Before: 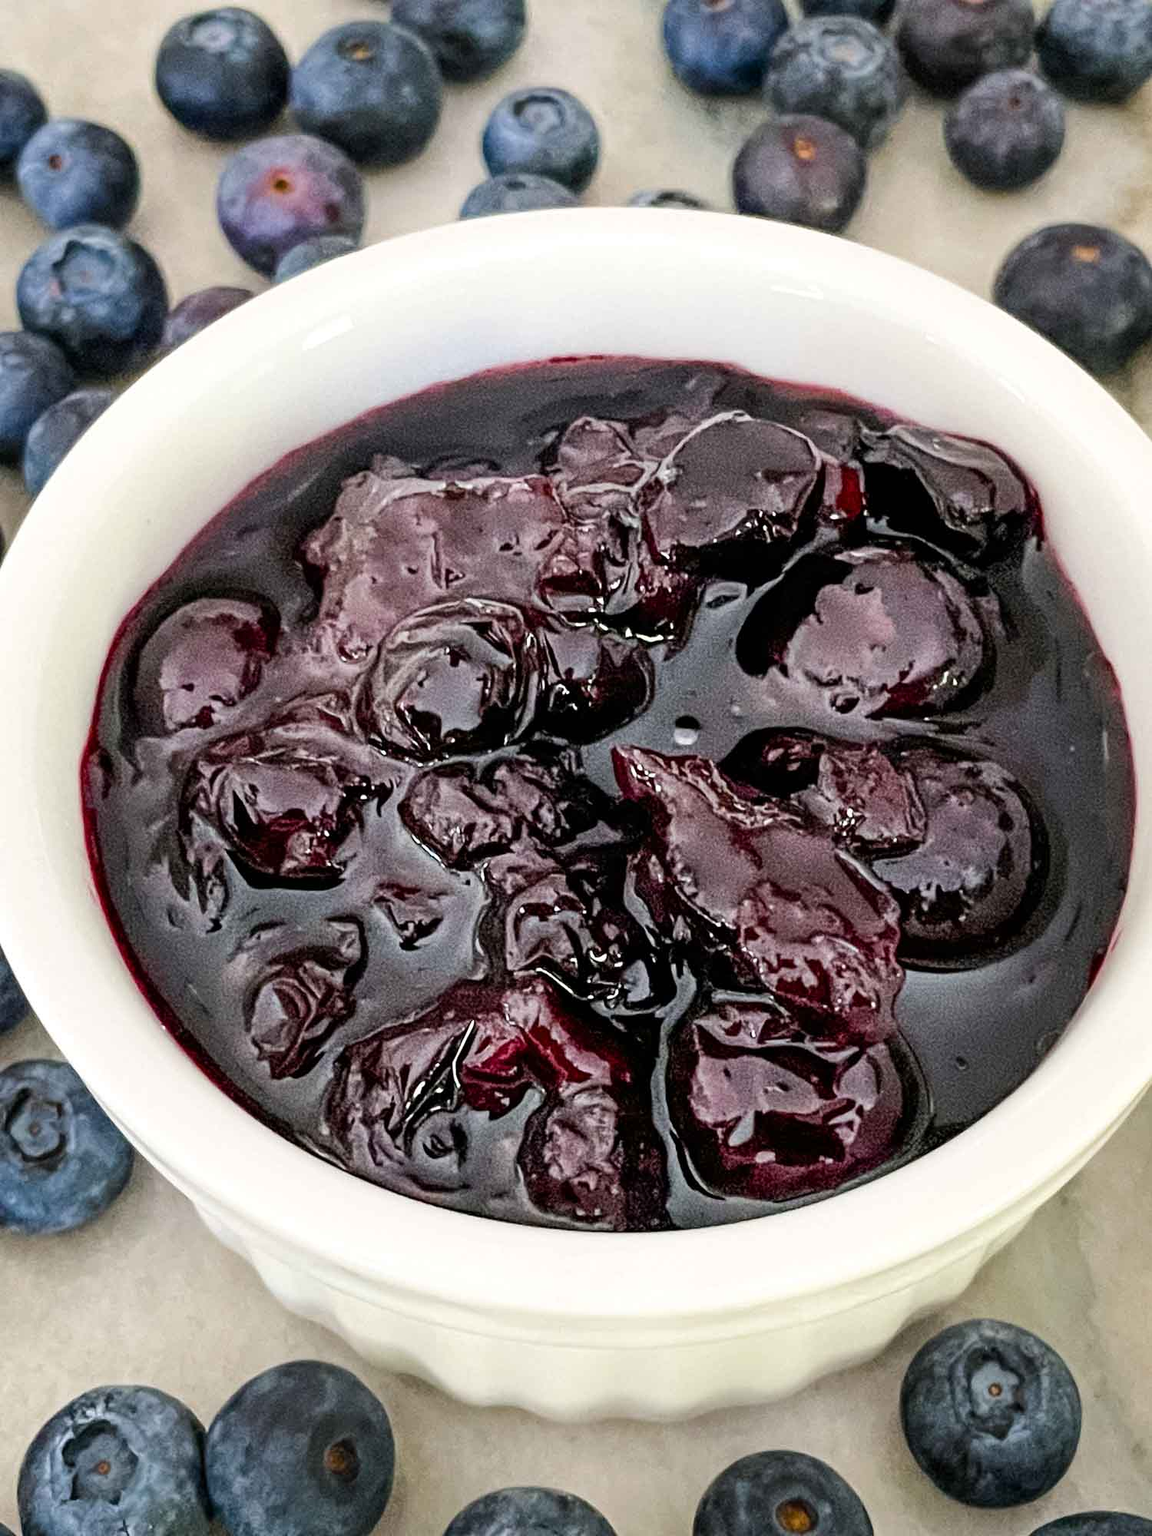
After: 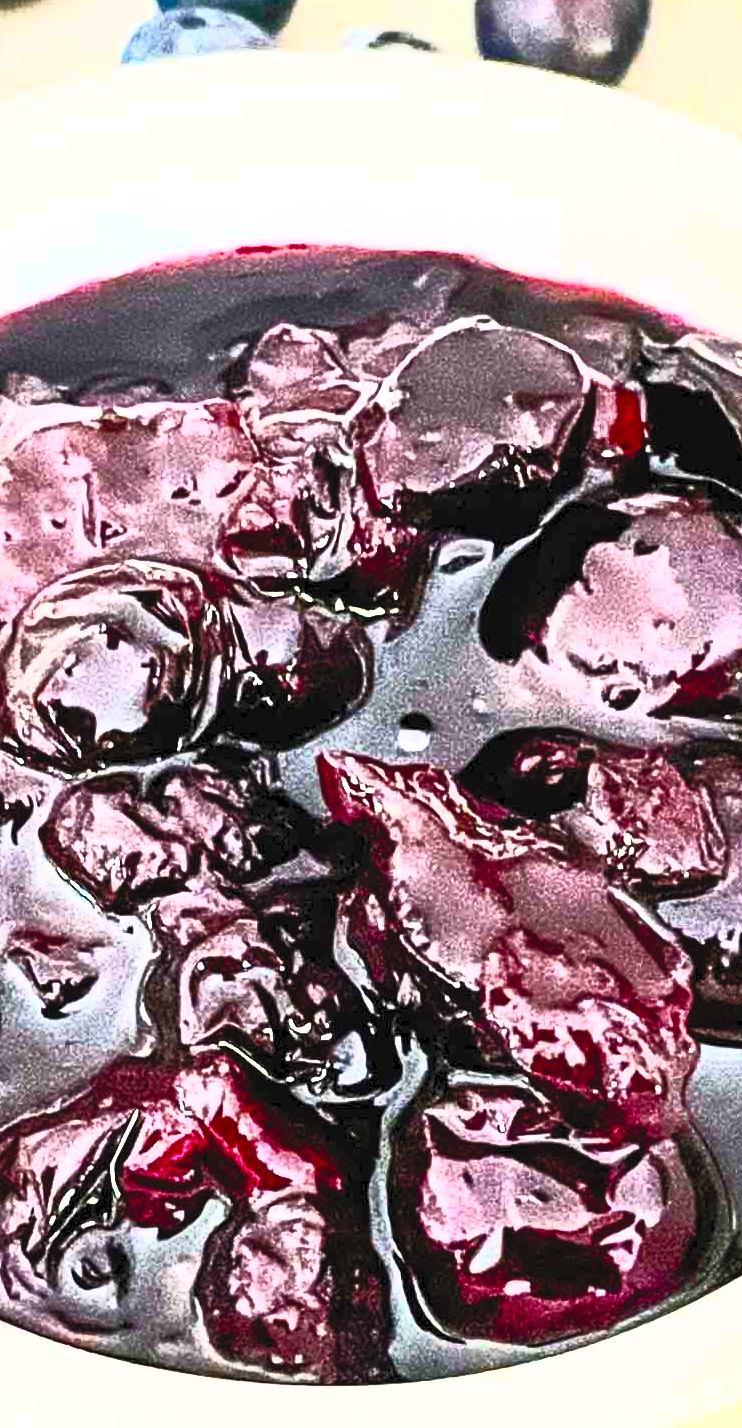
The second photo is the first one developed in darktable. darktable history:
exposure: compensate exposure bias true, compensate highlight preservation false
contrast brightness saturation: contrast 0.99, brightness 0.981, saturation 0.995
crop: left 31.977%, top 10.988%, right 18.506%, bottom 17.577%
